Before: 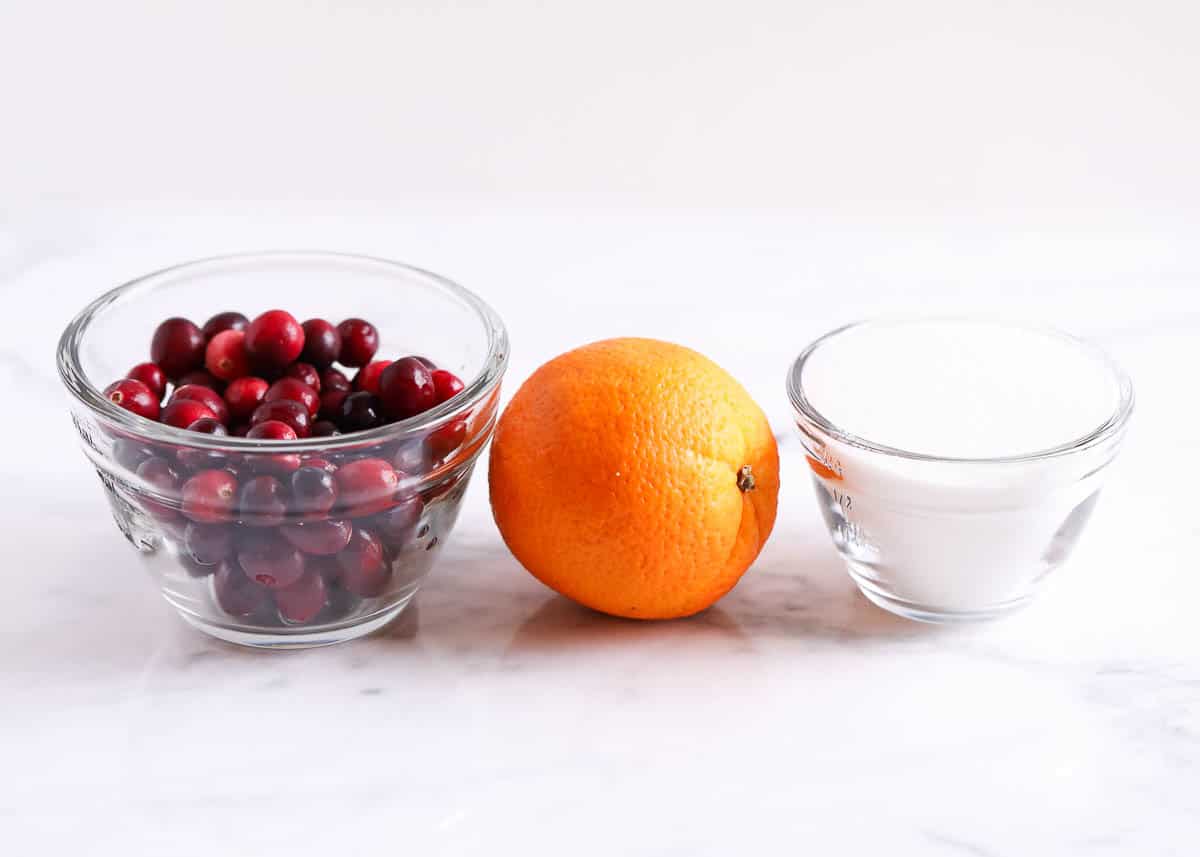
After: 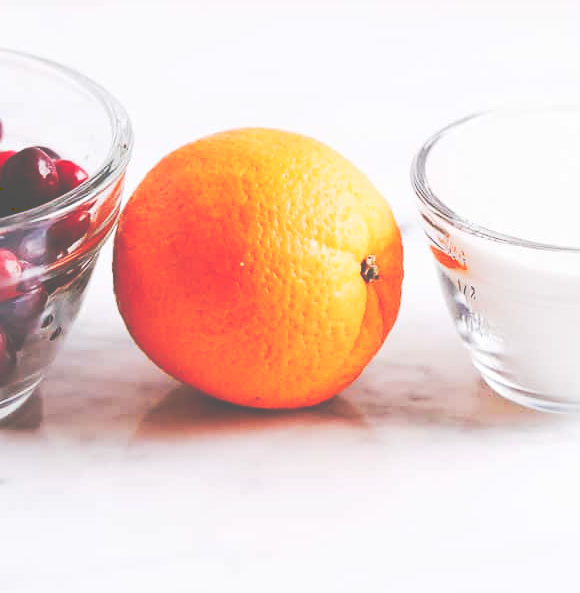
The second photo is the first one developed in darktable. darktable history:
crop: left 31.351%, top 24.517%, right 20.248%, bottom 6.258%
tone curve: curves: ch0 [(0, 0) (0.003, 0.334) (0.011, 0.338) (0.025, 0.338) (0.044, 0.338) (0.069, 0.339) (0.1, 0.342) (0.136, 0.343) (0.177, 0.349) (0.224, 0.36) (0.277, 0.385) (0.335, 0.42) (0.399, 0.465) (0.468, 0.535) (0.543, 0.632) (0.623, 0.73) (0.709, 0.814) (0.801, 0.879) (0.898, 0.935) (1, 1)], preserve colors none
